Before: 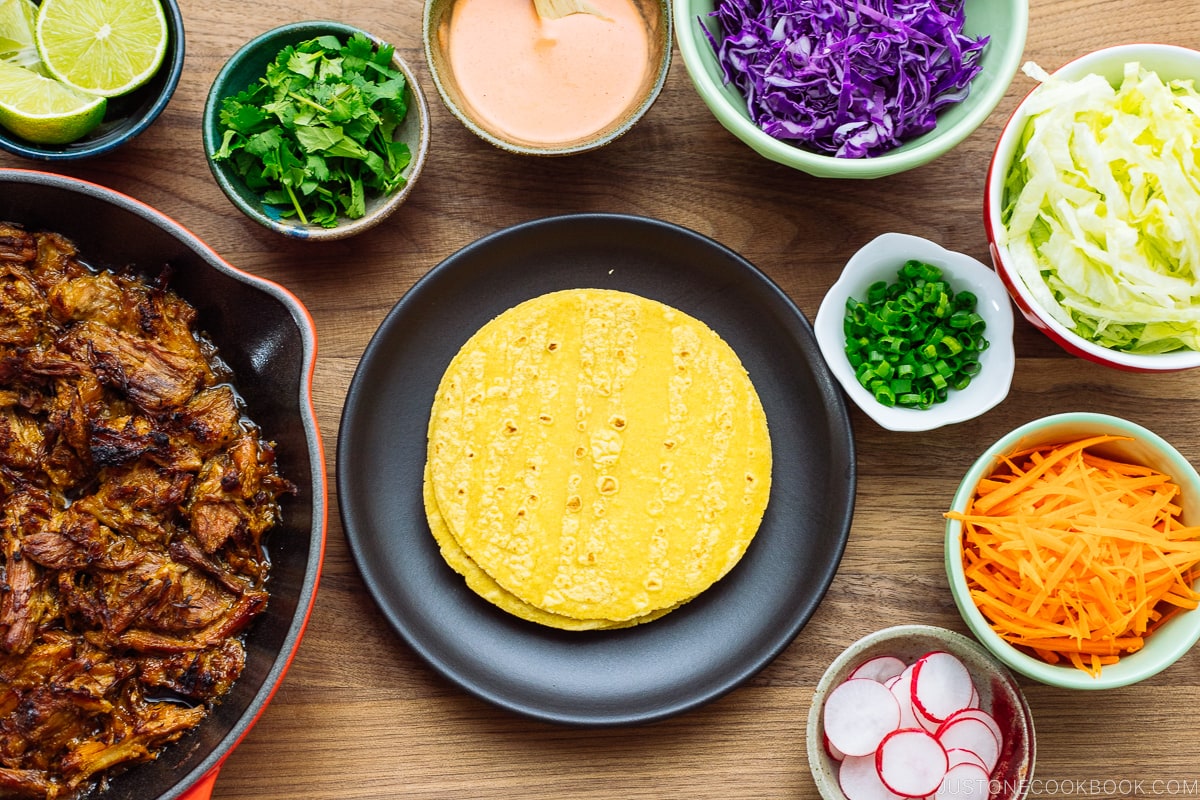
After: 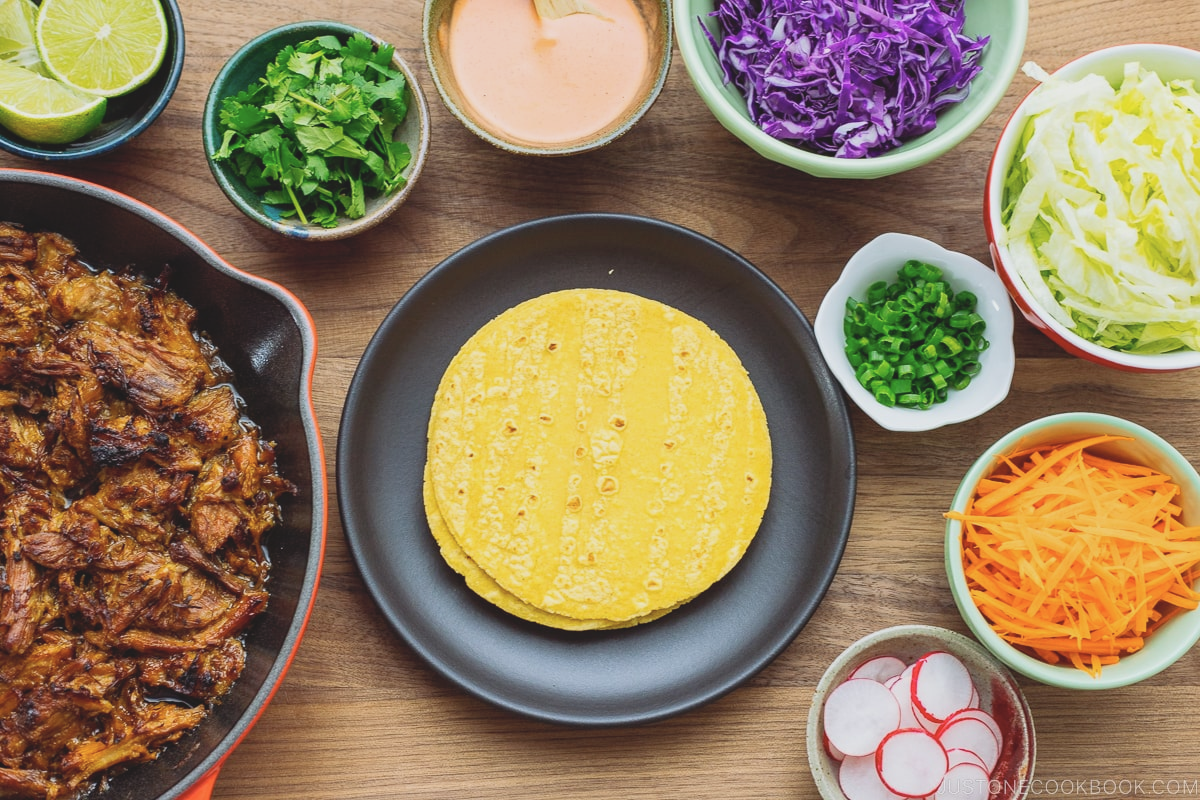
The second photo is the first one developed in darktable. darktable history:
contrast brightness saturation: contrast -0.157, brightness 0.053, saturation -0.136
